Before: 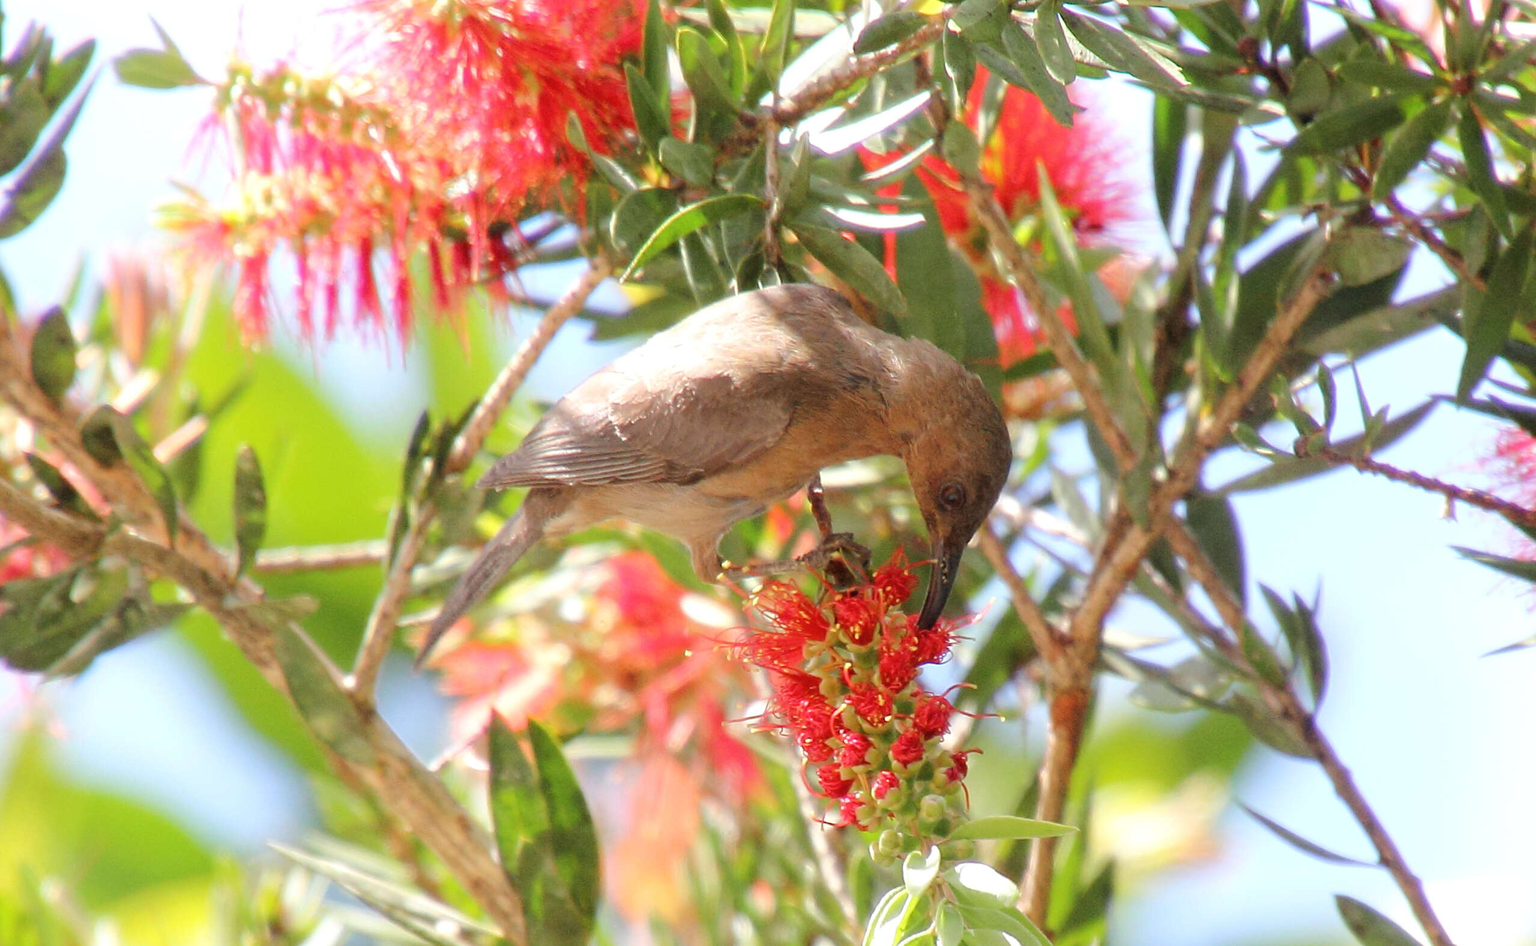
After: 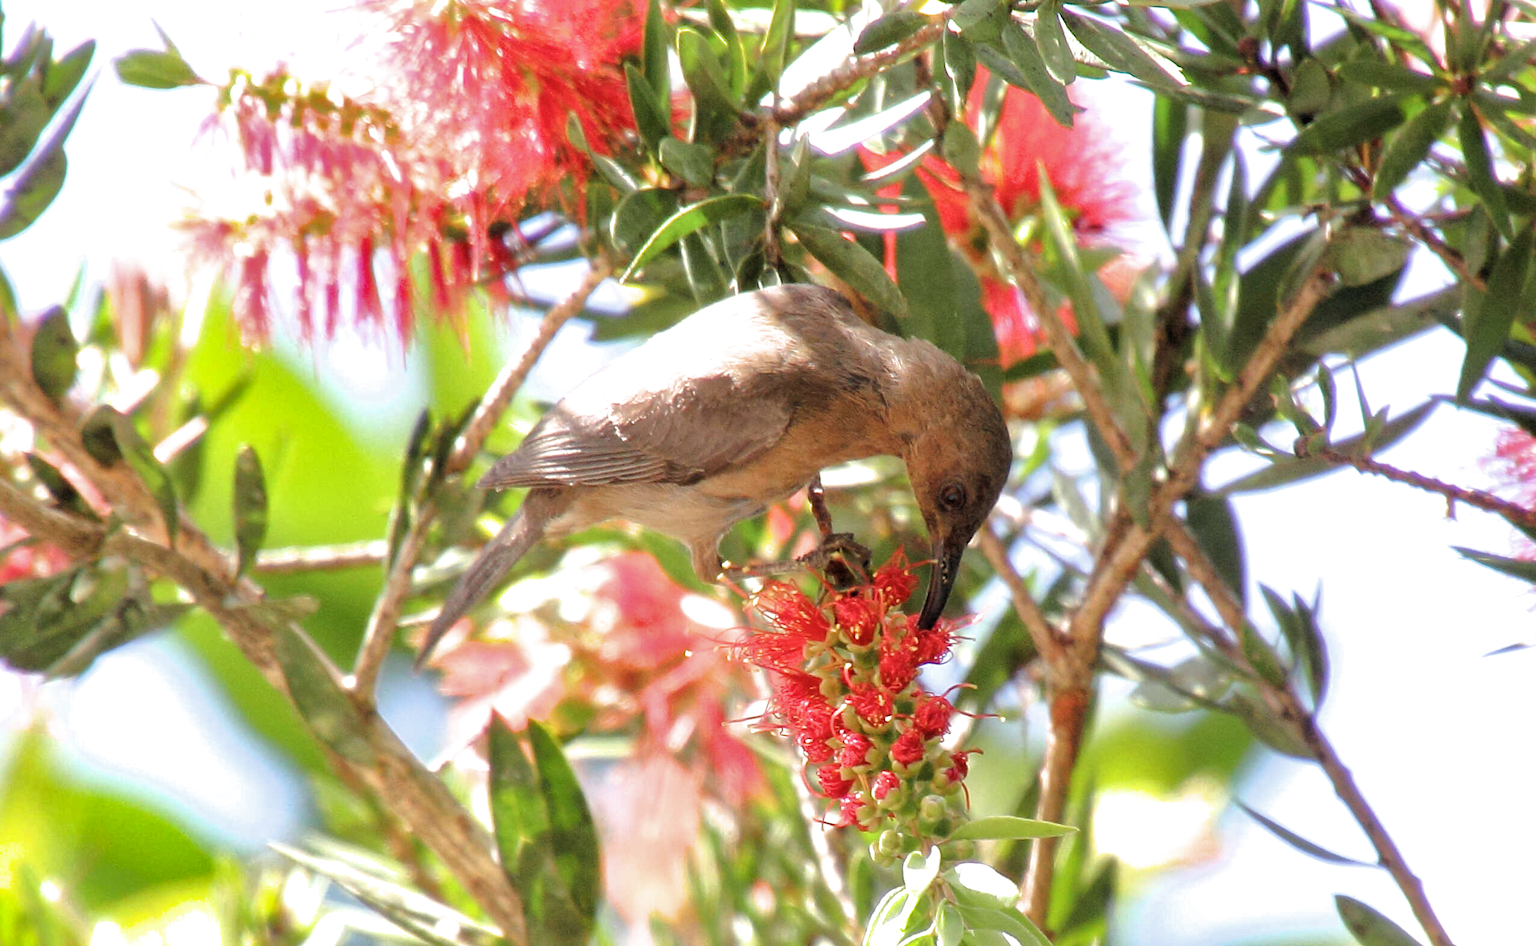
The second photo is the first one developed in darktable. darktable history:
filmic rgb: black relative exposure -8.27 EV, white relative exposure 2.2 EV, target white luminance 99.945%, hardness 7.04, latitude 75.21%, contrast 1.321, highlights saturation mix -2.7%, shadows ↔ highlights balance 30.08%, color science v6 (2022)
shadows and highlights: on, module defaults
